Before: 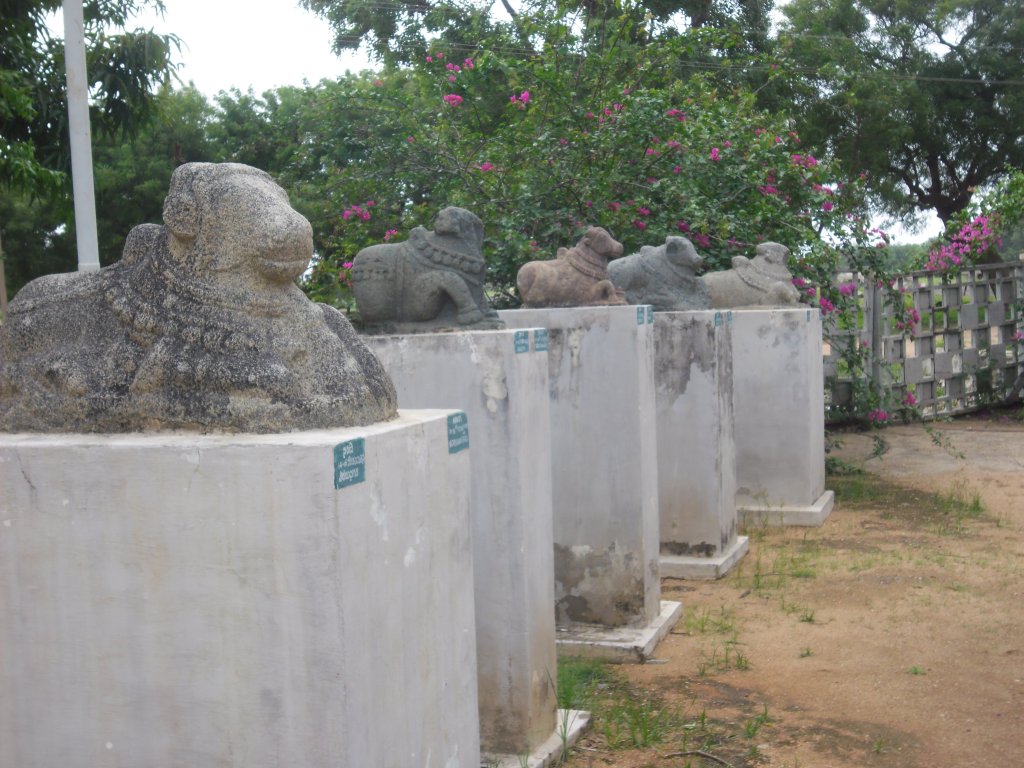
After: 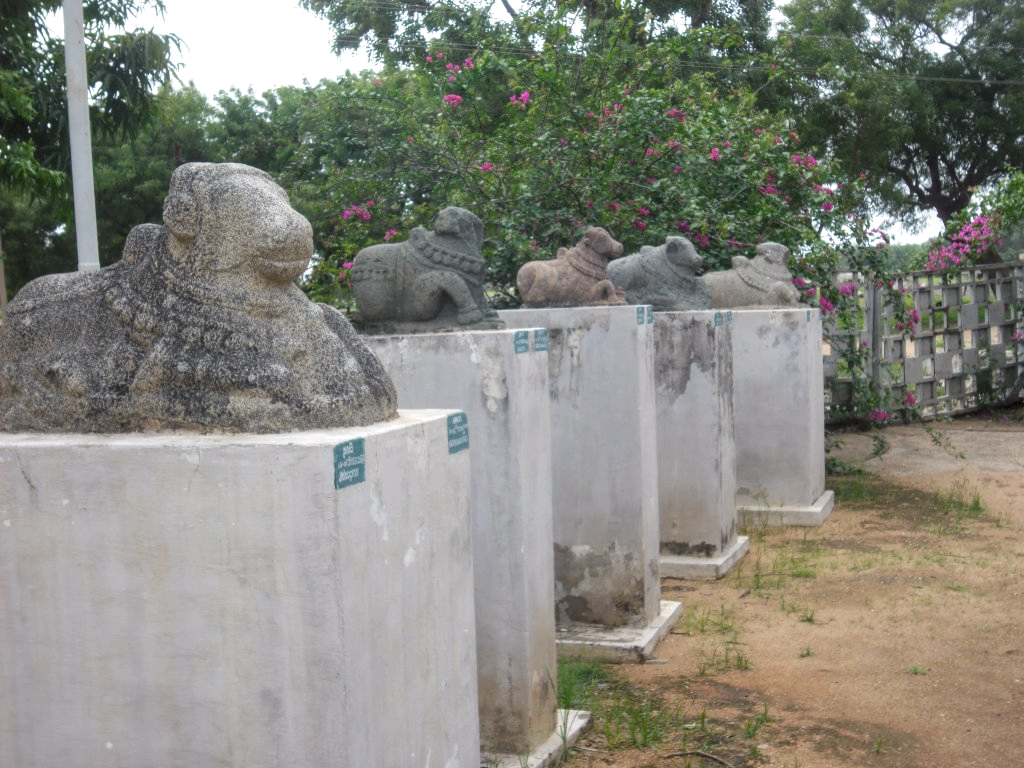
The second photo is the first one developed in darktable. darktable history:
levels: white 90.64%, levels [0, 0.492, 0.984]
local contrast: on, module defaults
